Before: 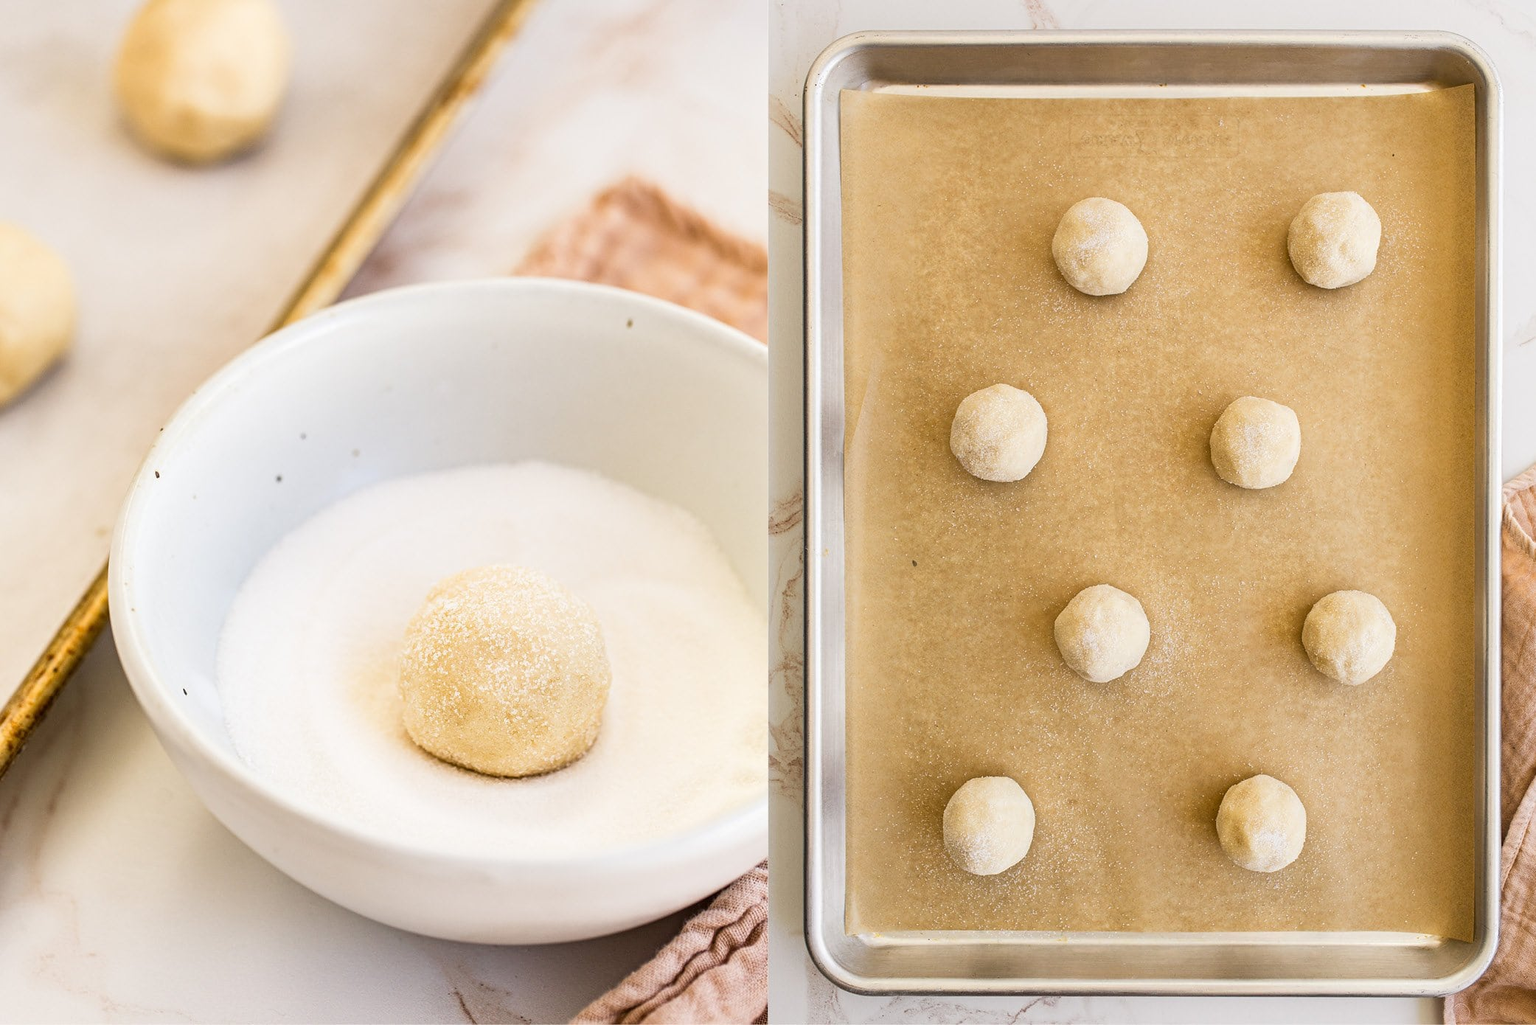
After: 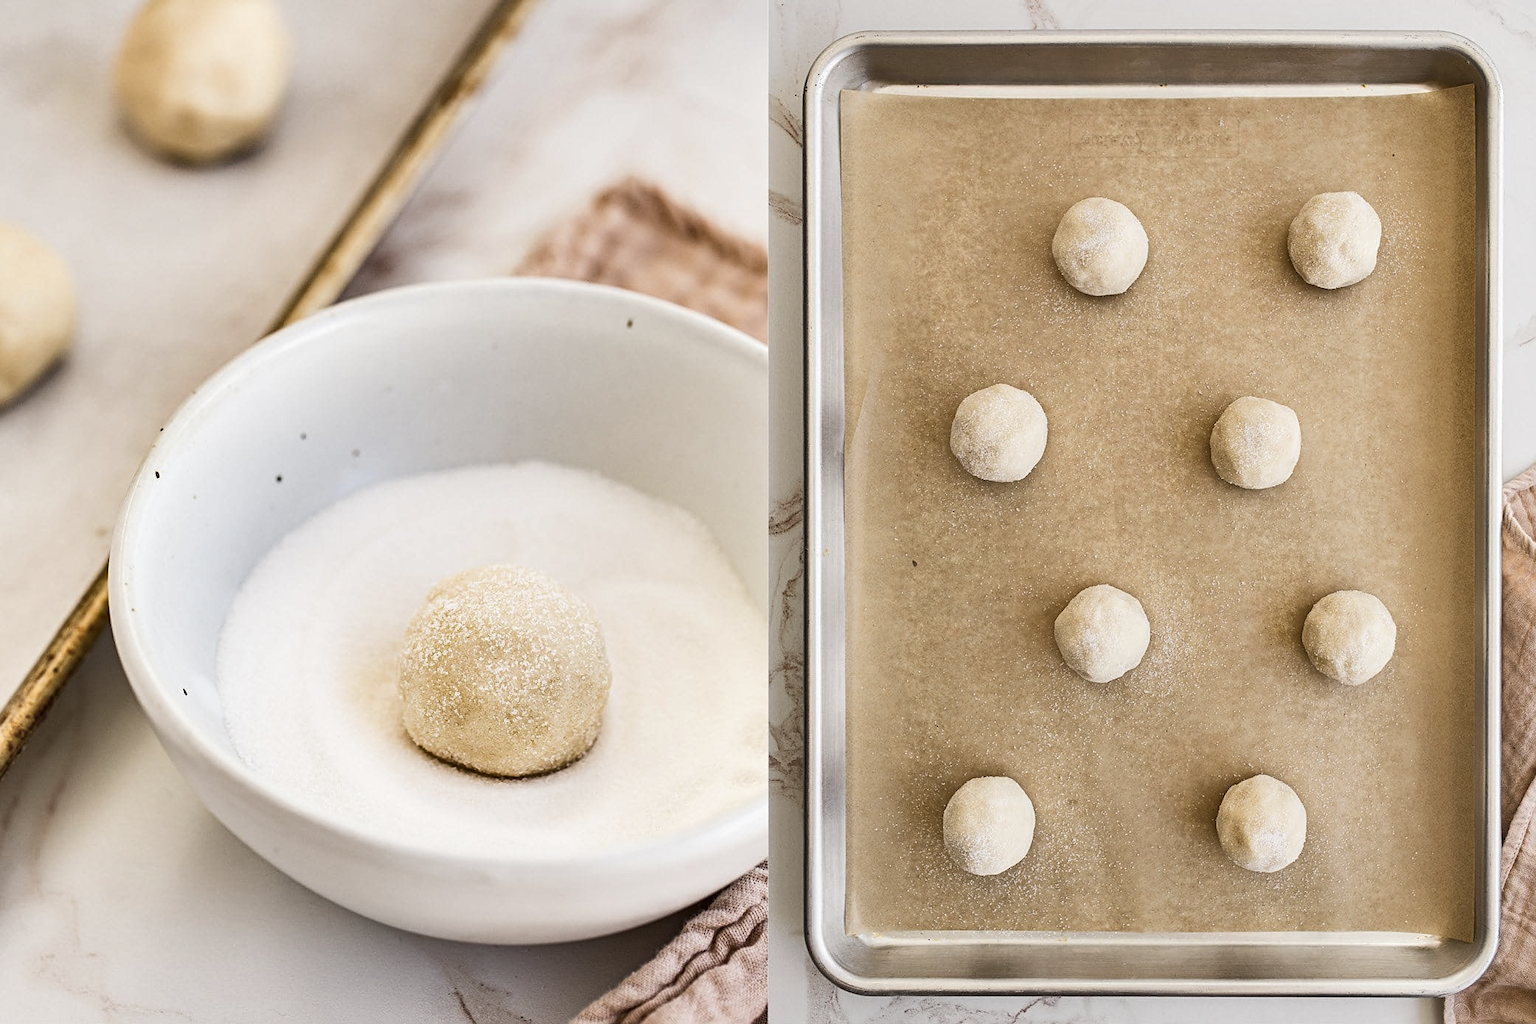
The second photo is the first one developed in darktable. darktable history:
sharpen: amount 0.2
contrast brightness saturation: contrast 0.1, saturation -0.36
shadows and highlights: soften with gaussian
